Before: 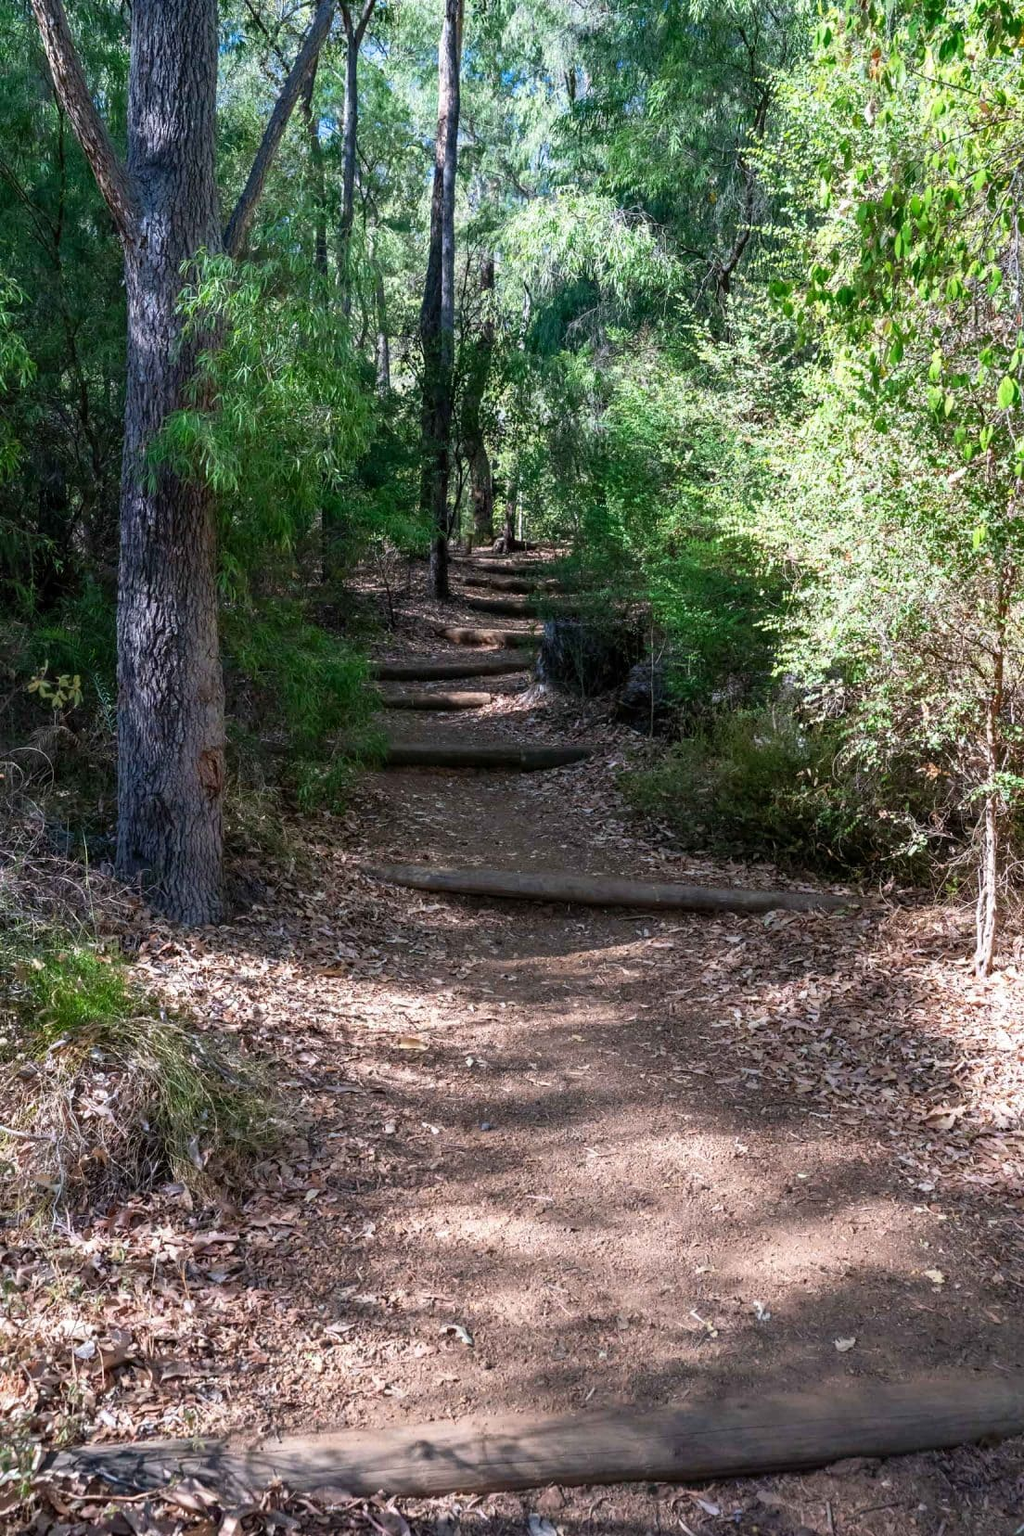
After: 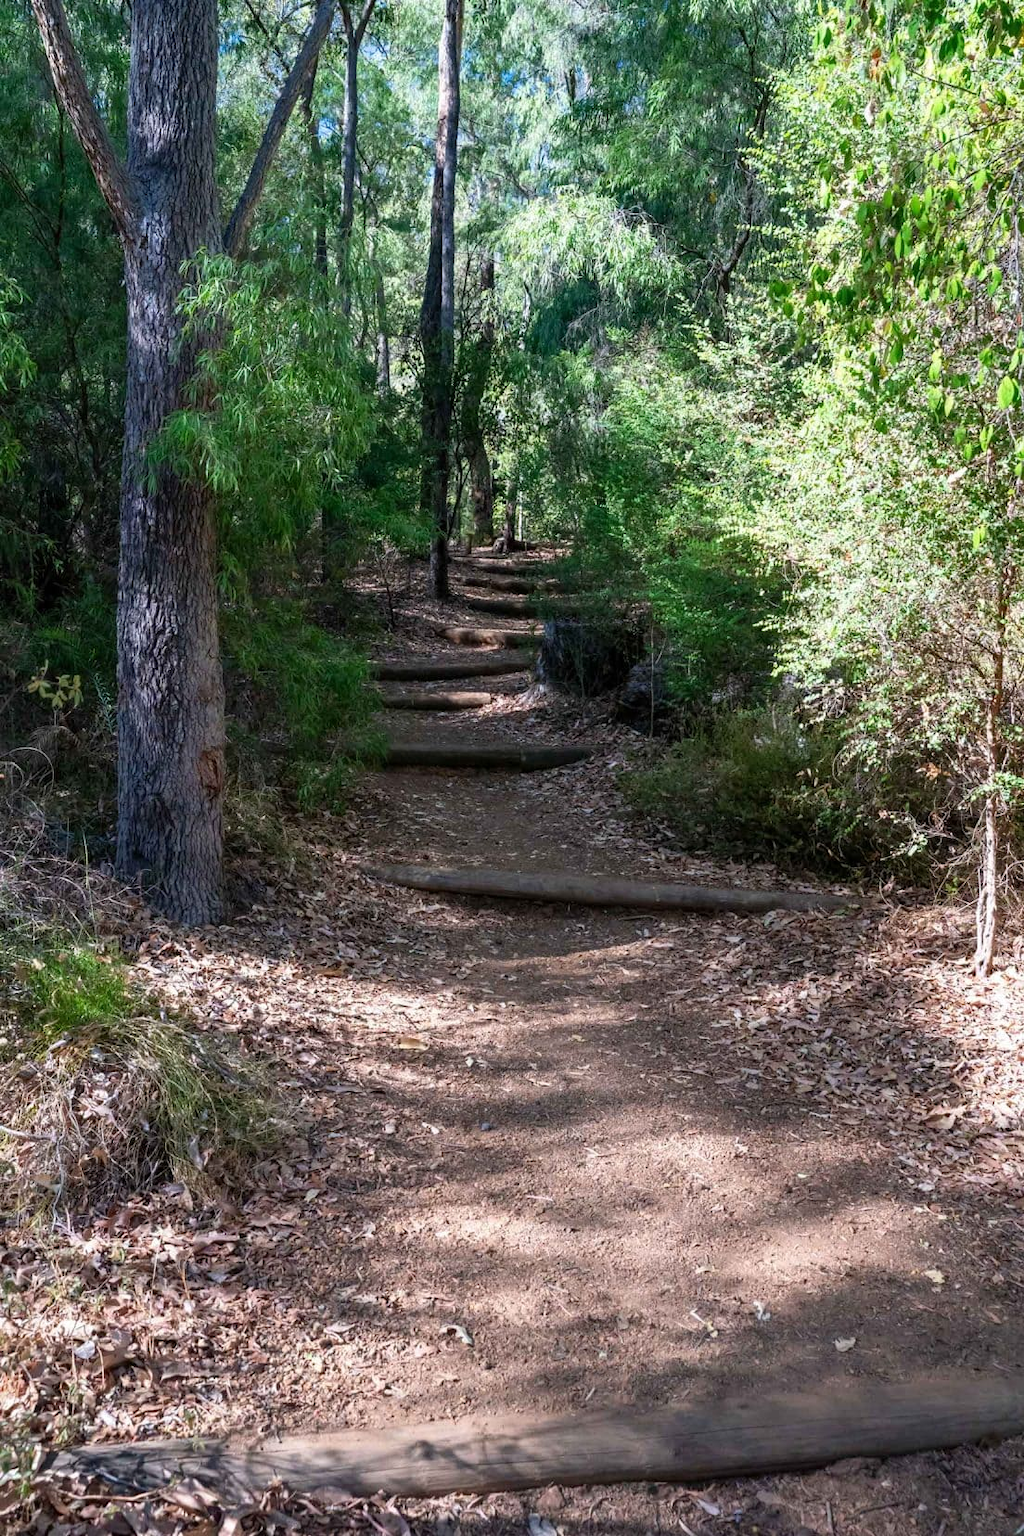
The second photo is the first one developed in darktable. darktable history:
color correction: highlights b* -0.003
